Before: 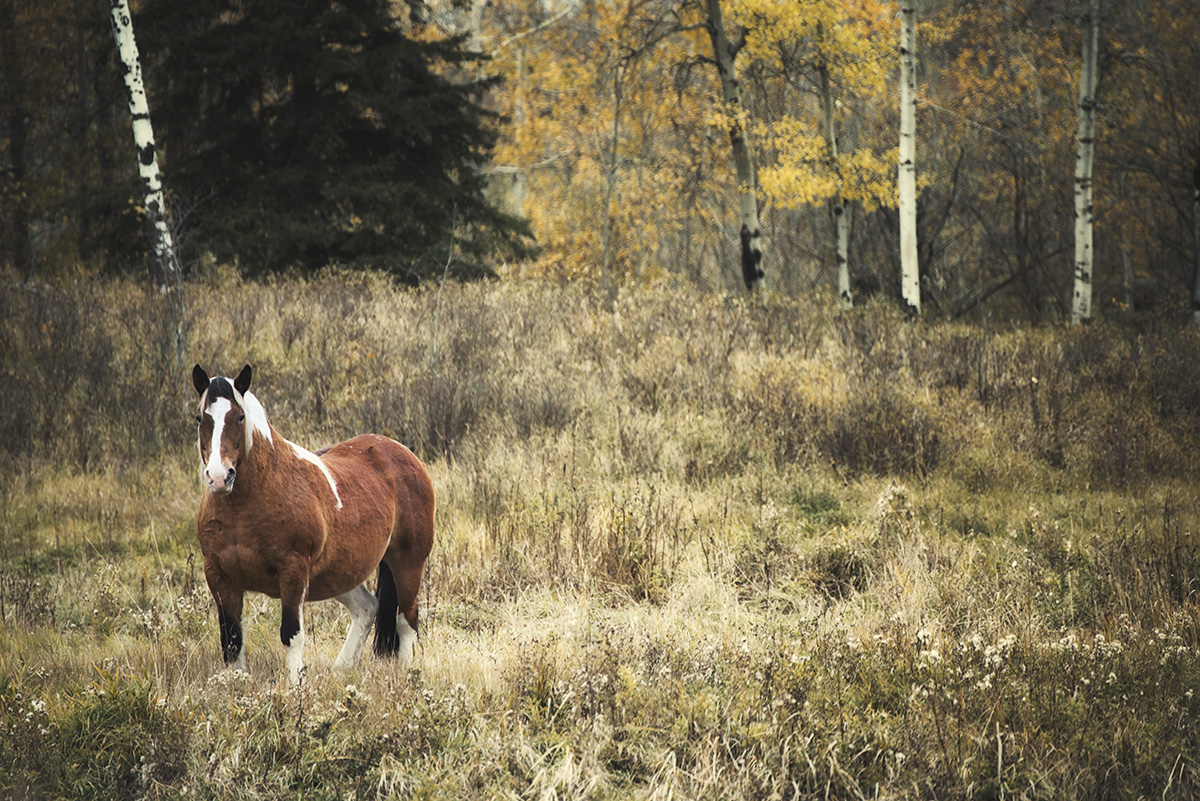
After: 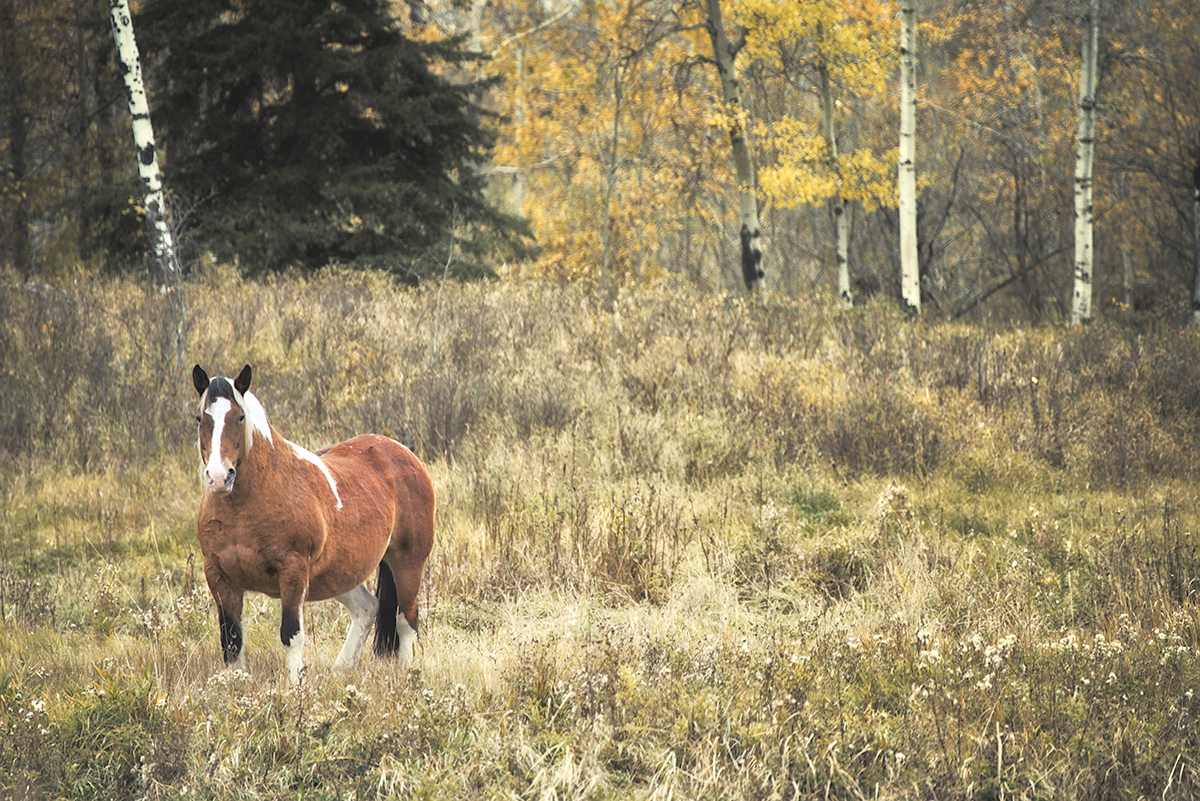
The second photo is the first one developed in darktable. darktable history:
tone equalizer: -7 EV 0.161 EV, -6 EV 0.596 EV, -5 EV 1.17 EV, -4 EV 1.37 EV, -3 EV 1.17 EV, -2 EV 0.6 EV, -1 EV 0.168 EV, mask exposure compensation -0.499 EV
